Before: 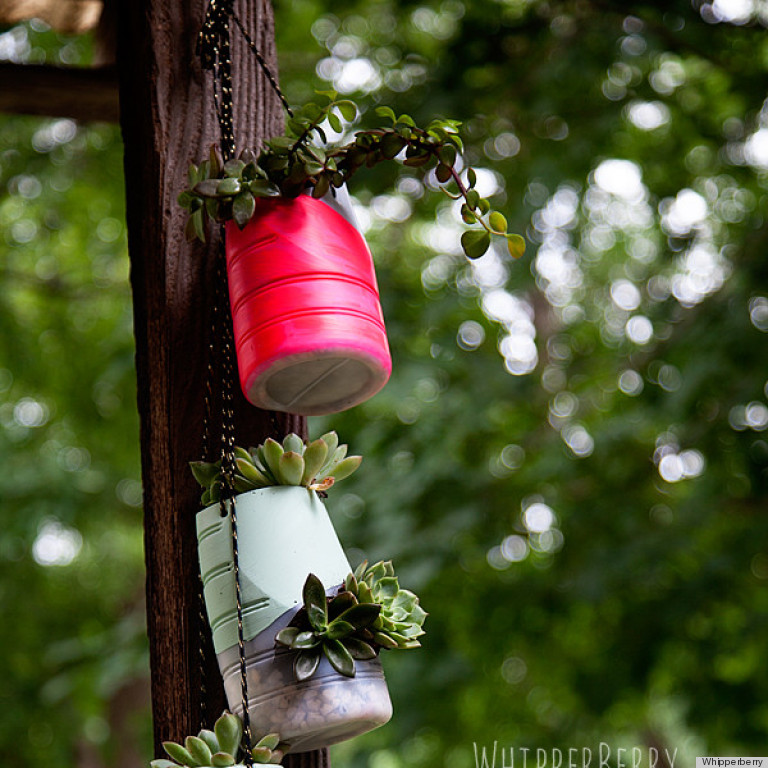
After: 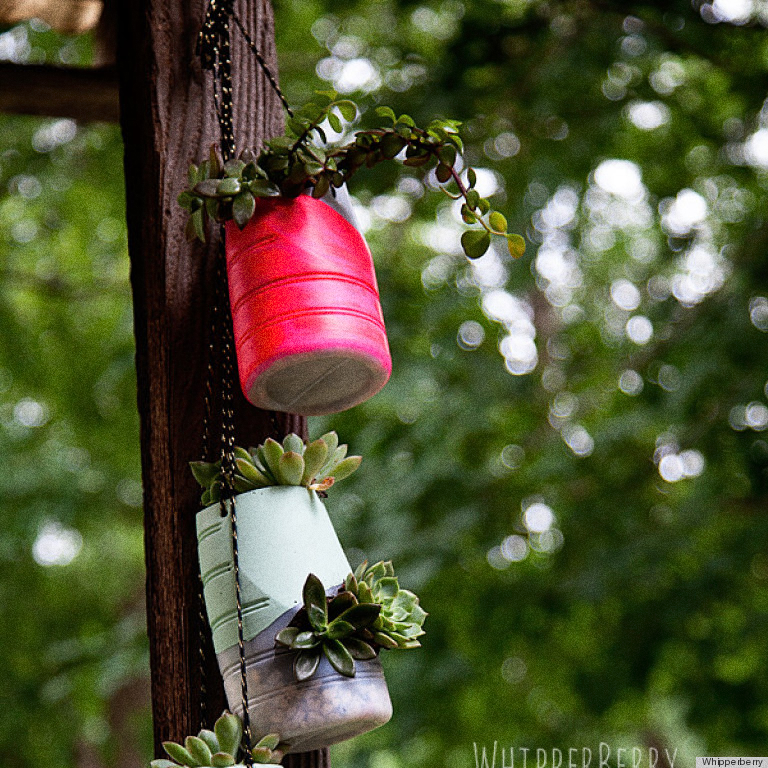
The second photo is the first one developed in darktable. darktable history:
grain: coarseness 0.09 ISO, strength 40%
shadows and highlights: shadows 30.86, highlights 0, soften with gaussian
base curve: curves: ch0 [(0, 0) (0.297, 0.298) (1, 1)], preserve colors none
